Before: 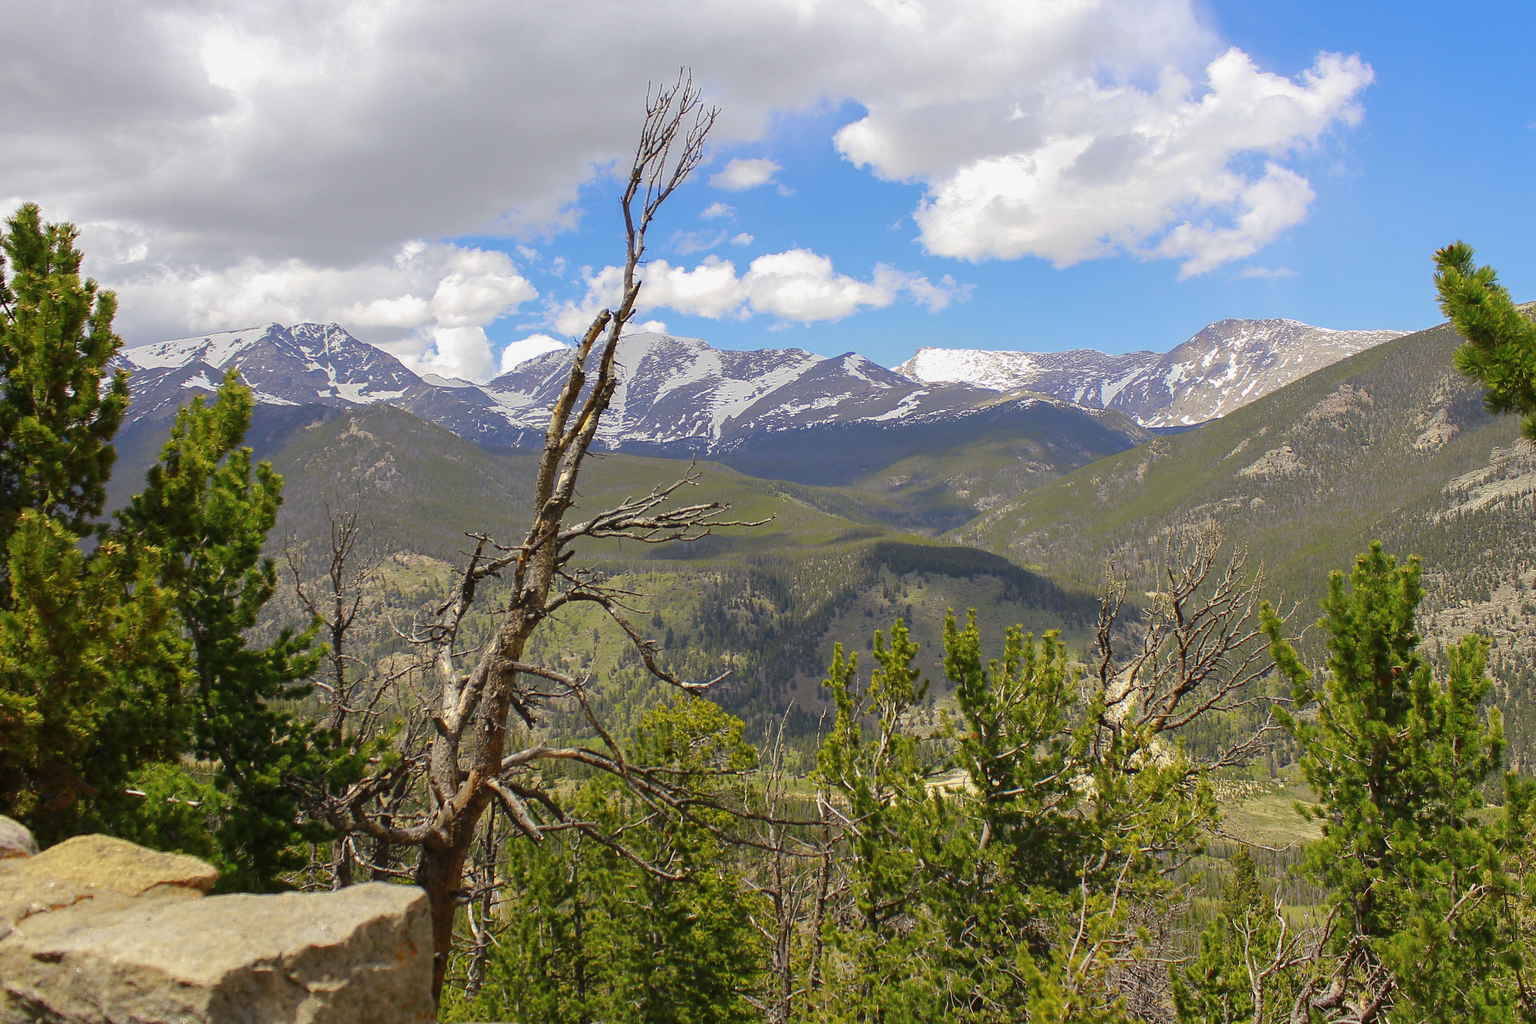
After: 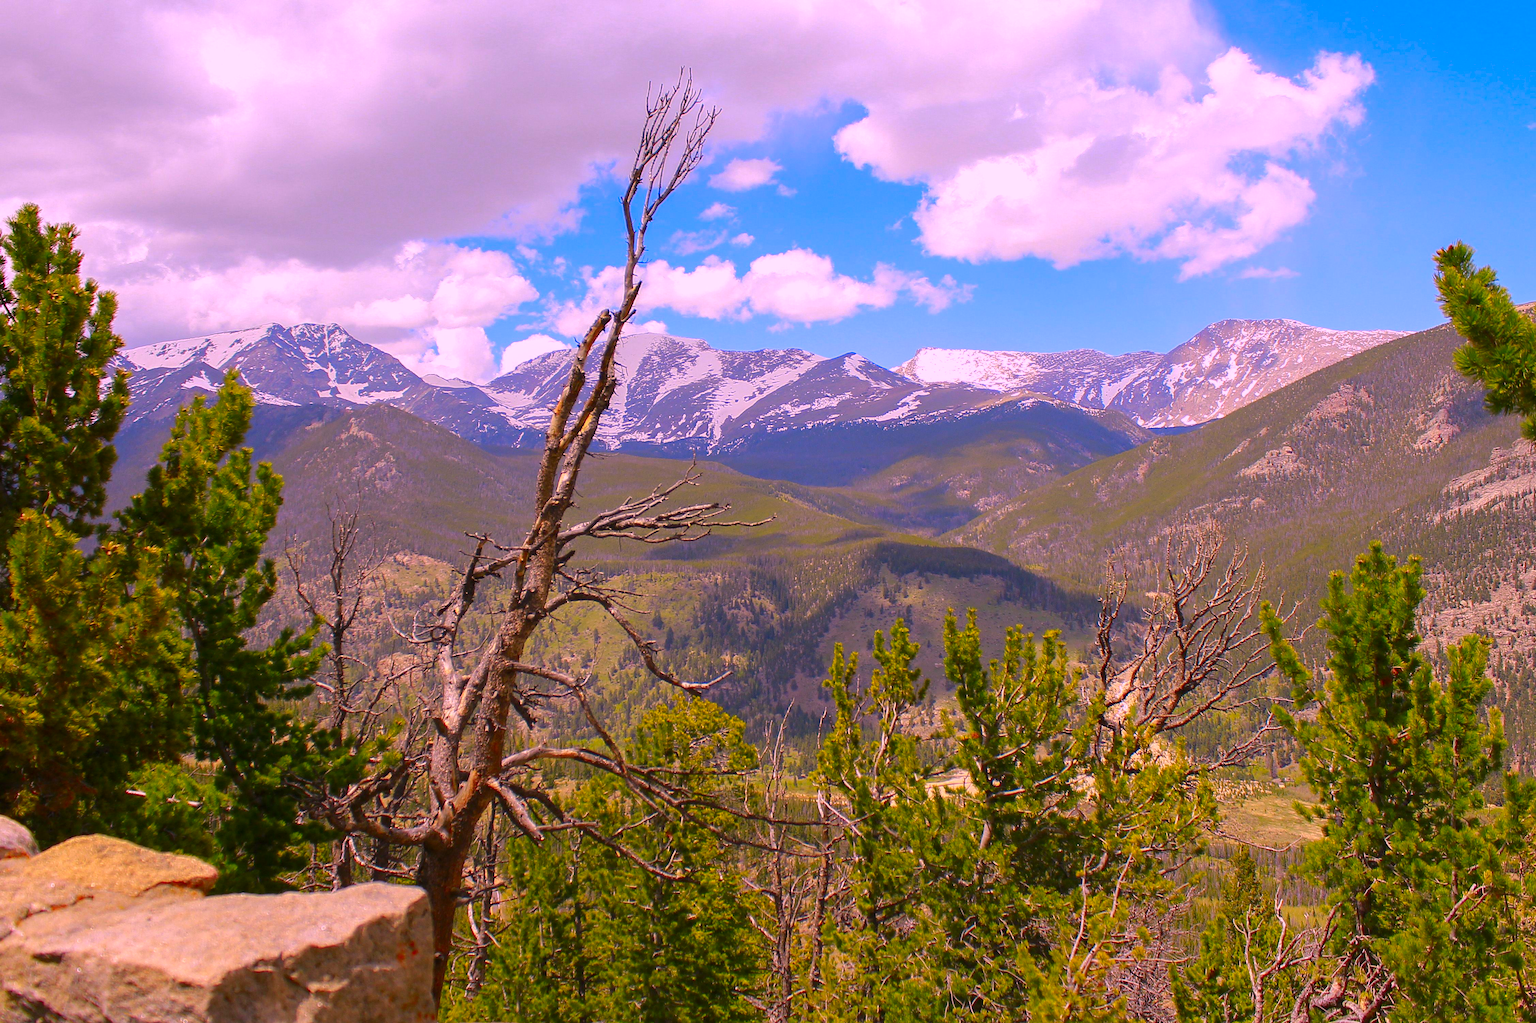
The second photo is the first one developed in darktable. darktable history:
color correction: highlights a* 18.79, highlights b* -11.98, saturation 1.64
